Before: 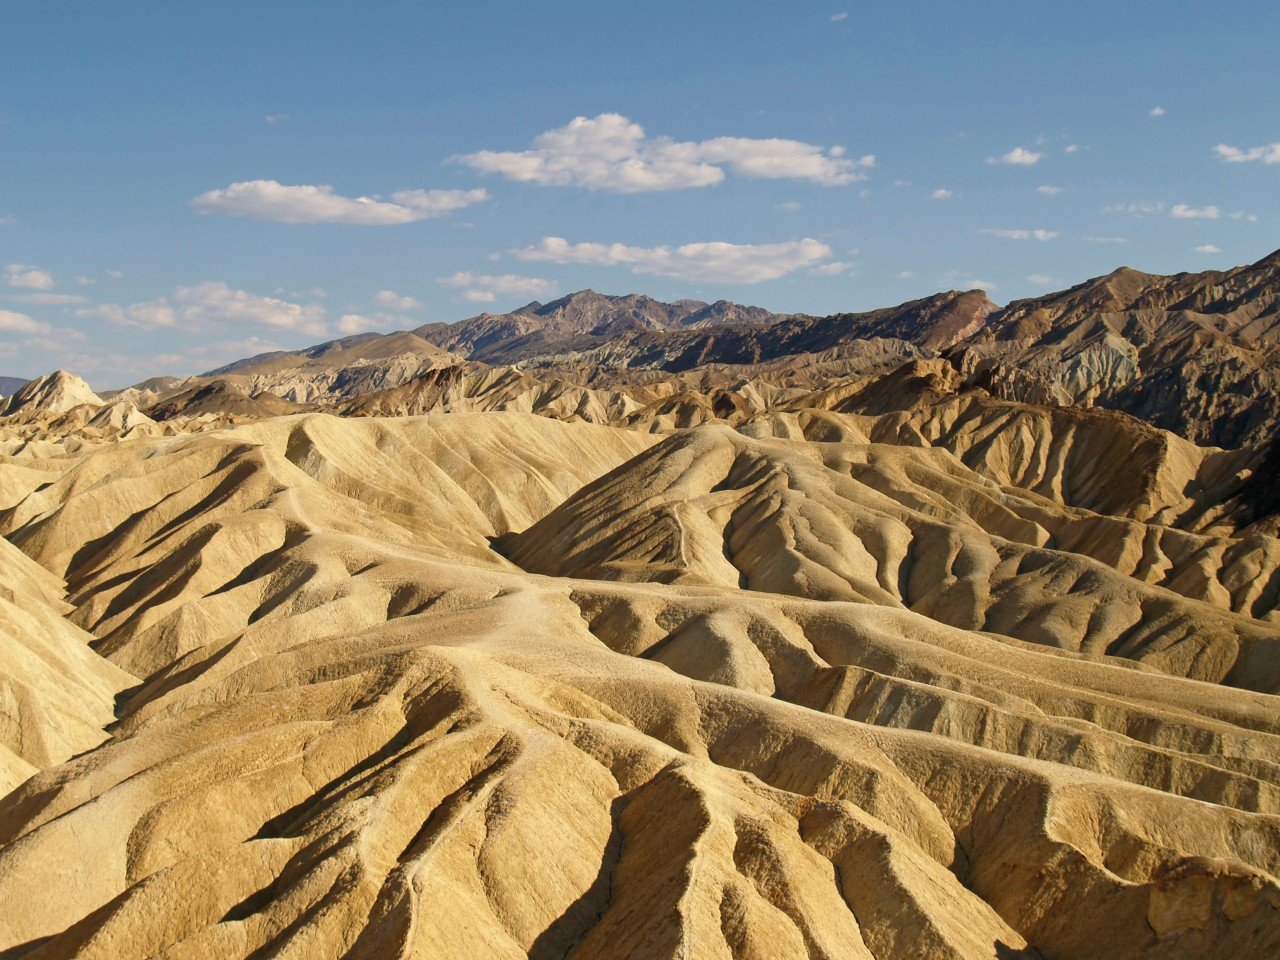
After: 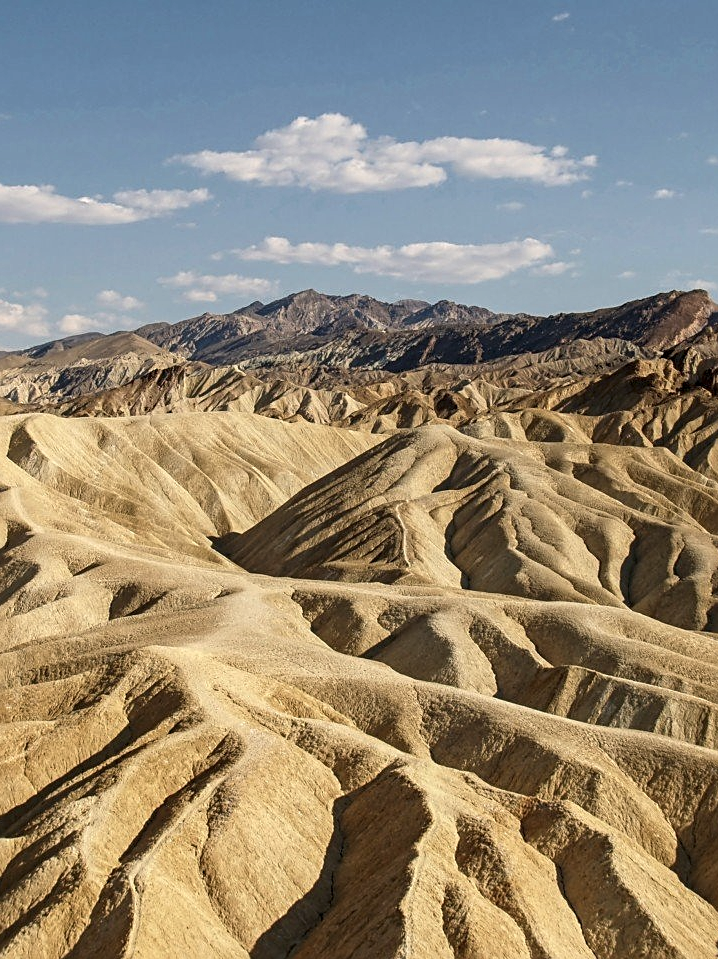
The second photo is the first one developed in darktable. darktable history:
local contrast: on, module defaults
contrast brightness saturation: contrast 0.111, saturation -0.157
levels: levels [0, 0.51, 1]
sharpen: on, module defaults
crop: left 21.79%, right 22.076%, bottom 0.012%
